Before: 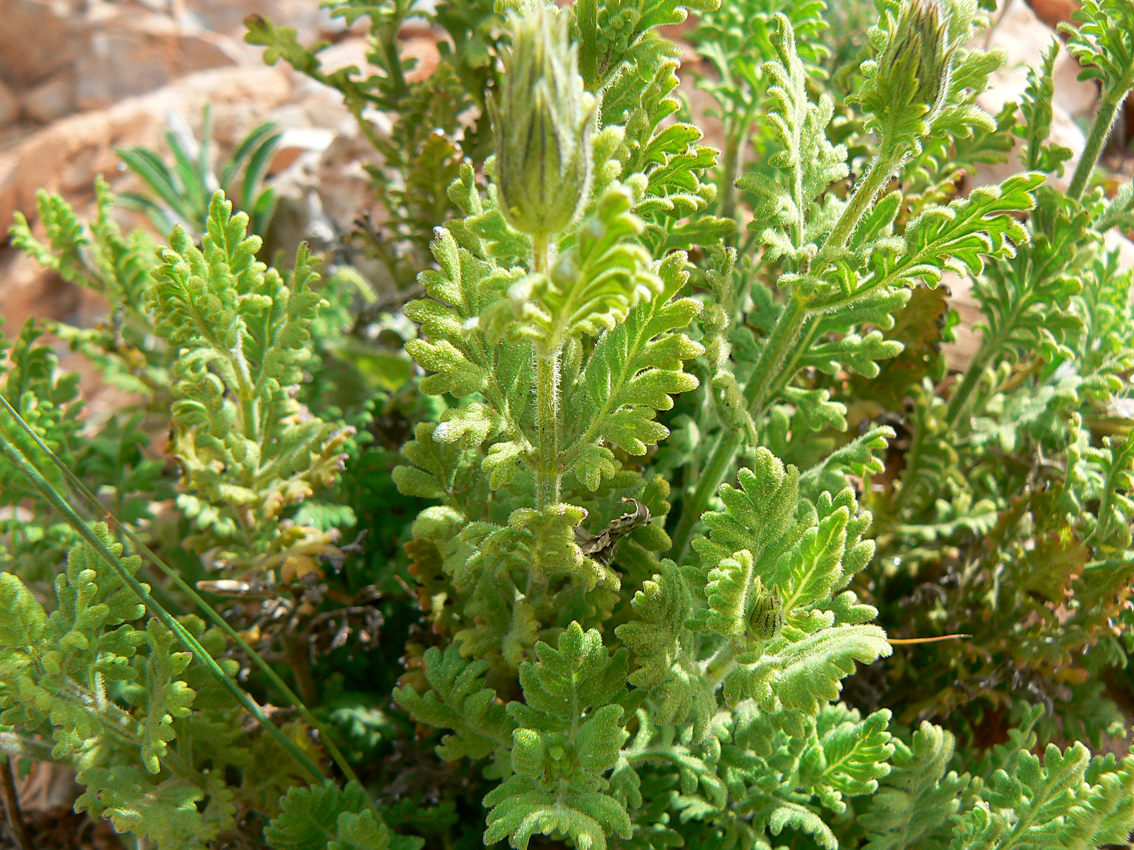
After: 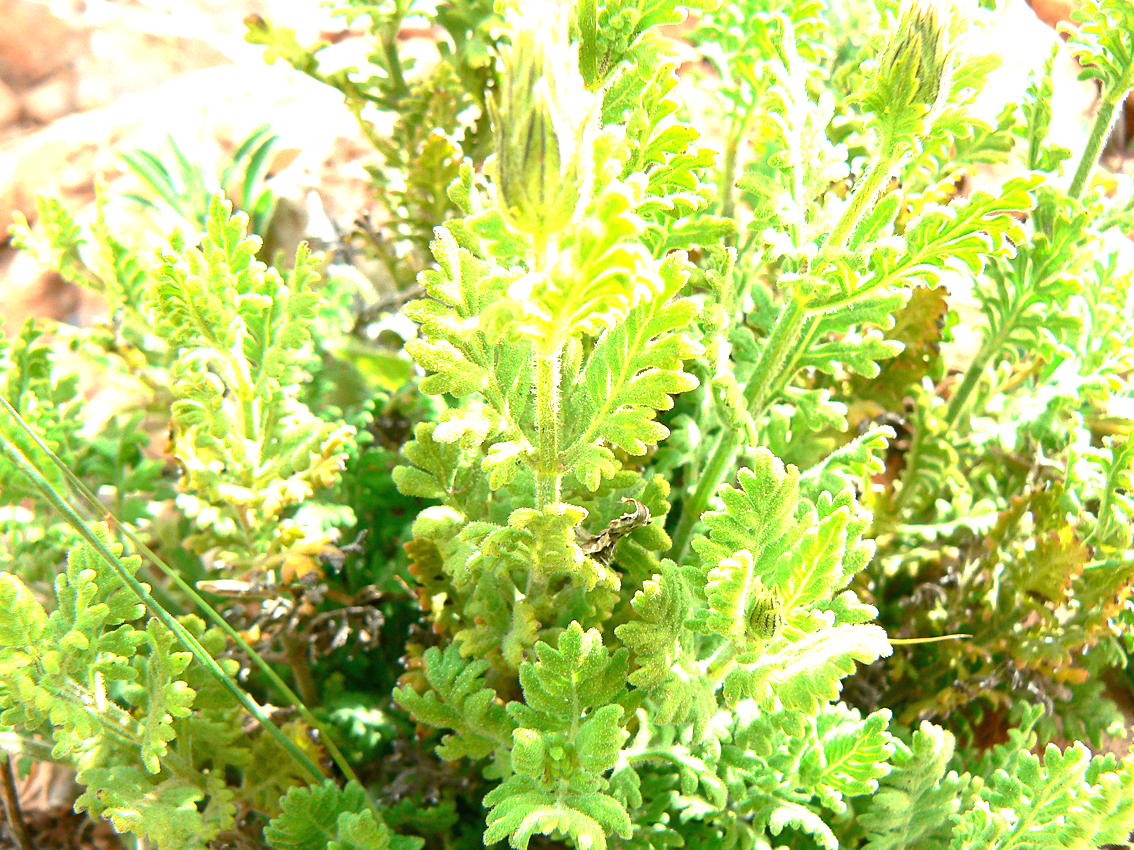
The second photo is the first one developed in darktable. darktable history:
exposure: black level correction 0, exposure 1.742 EV, compensate highlight preservation false
